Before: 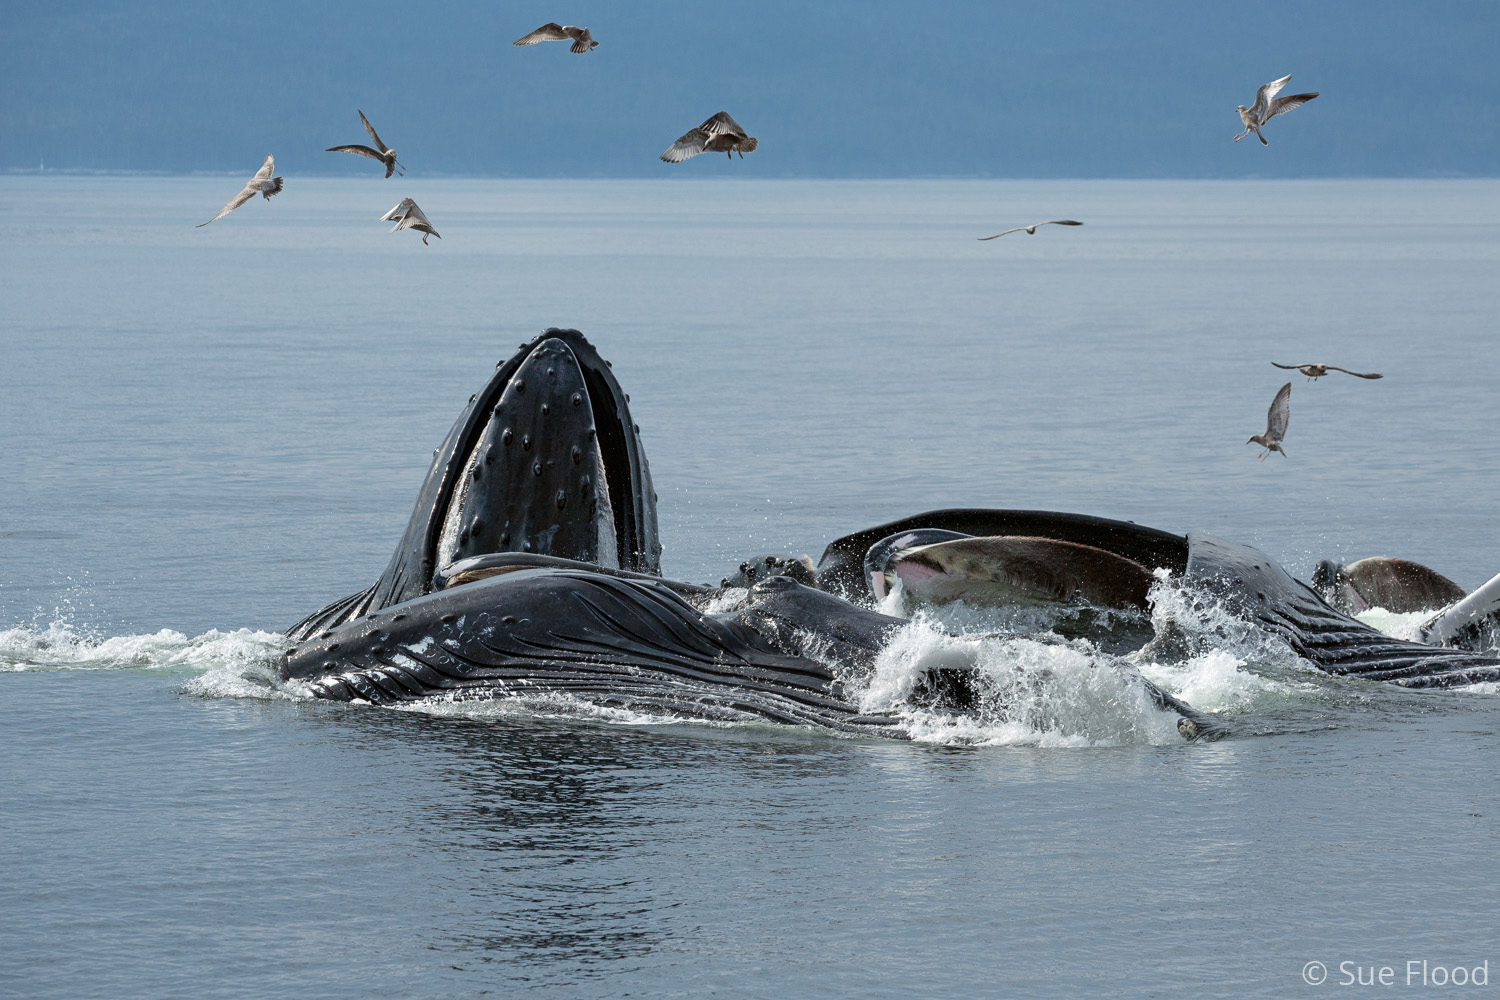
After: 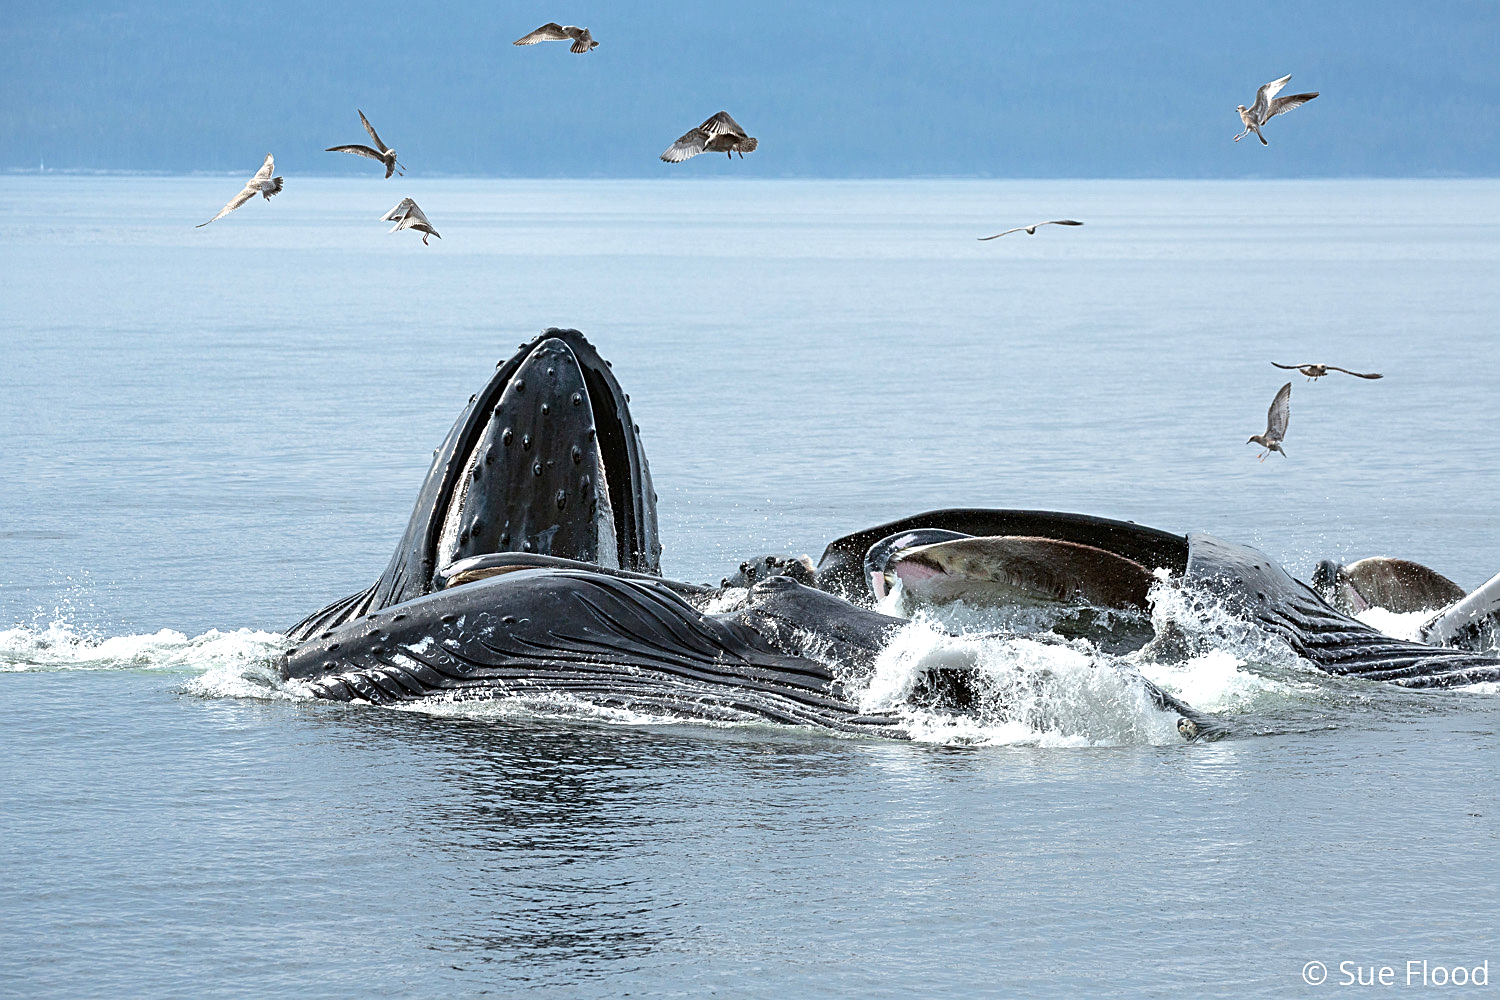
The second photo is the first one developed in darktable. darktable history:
sharpen: radius 1.967
exposure: black level correction 0, exposure 0.7 EV, compensate exposure bias true, compensate highlight preservation false
